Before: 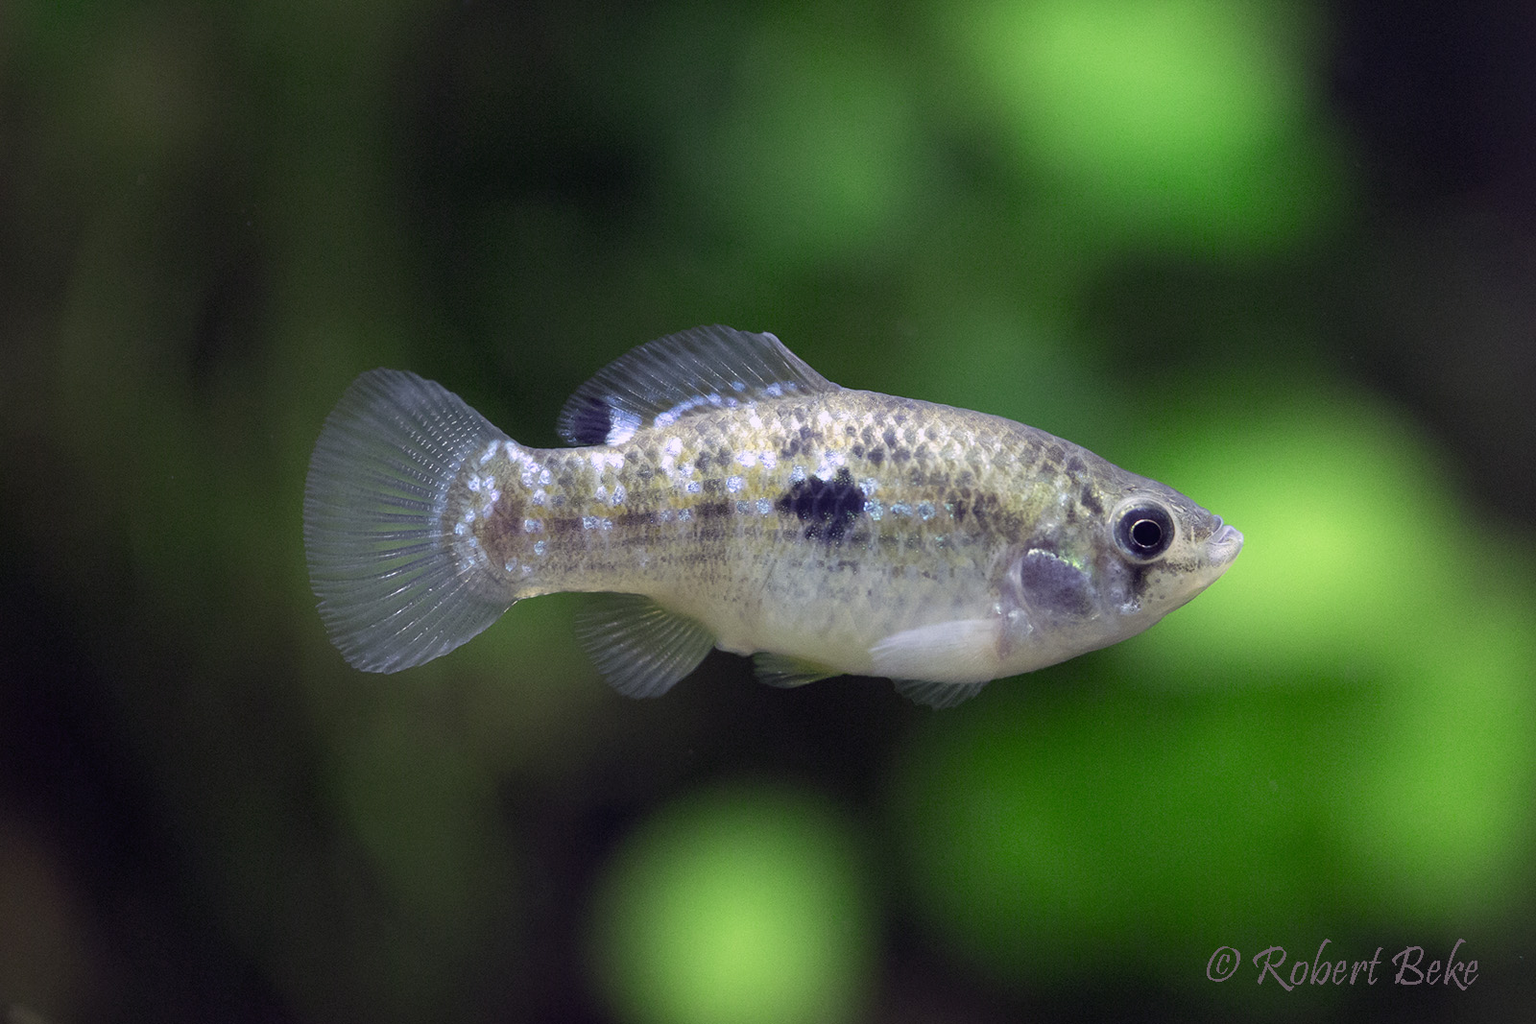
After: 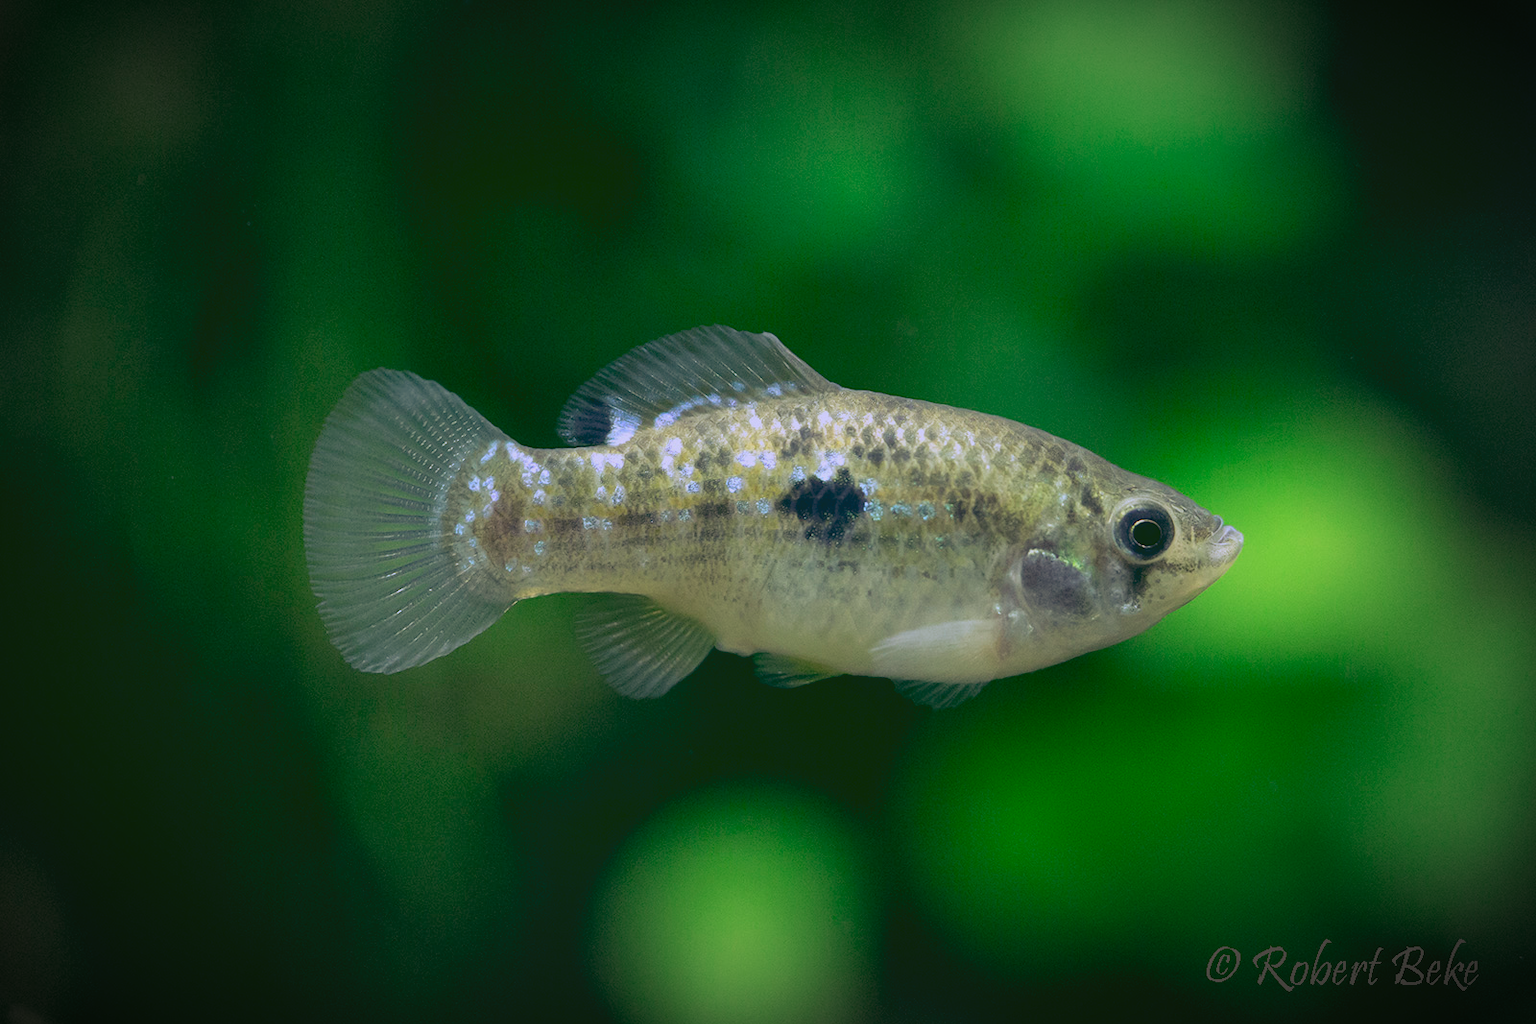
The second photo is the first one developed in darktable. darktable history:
rgb curve: curves: ch0 [(0.123, 0.061) (0.995, 0.887)]; ch1 [(0.06, 0.116) (1, 0.906)]; ch2 [(0, 0) (0.824, 0.69) (1, 1)], mode RGB, independent channels, compensate middle gray true
vignetting: fall-off start 67.5%, fall-off radius 67.23%, brightness -0.813, automatic ratio true
shadows and highlights: on, module defaults
